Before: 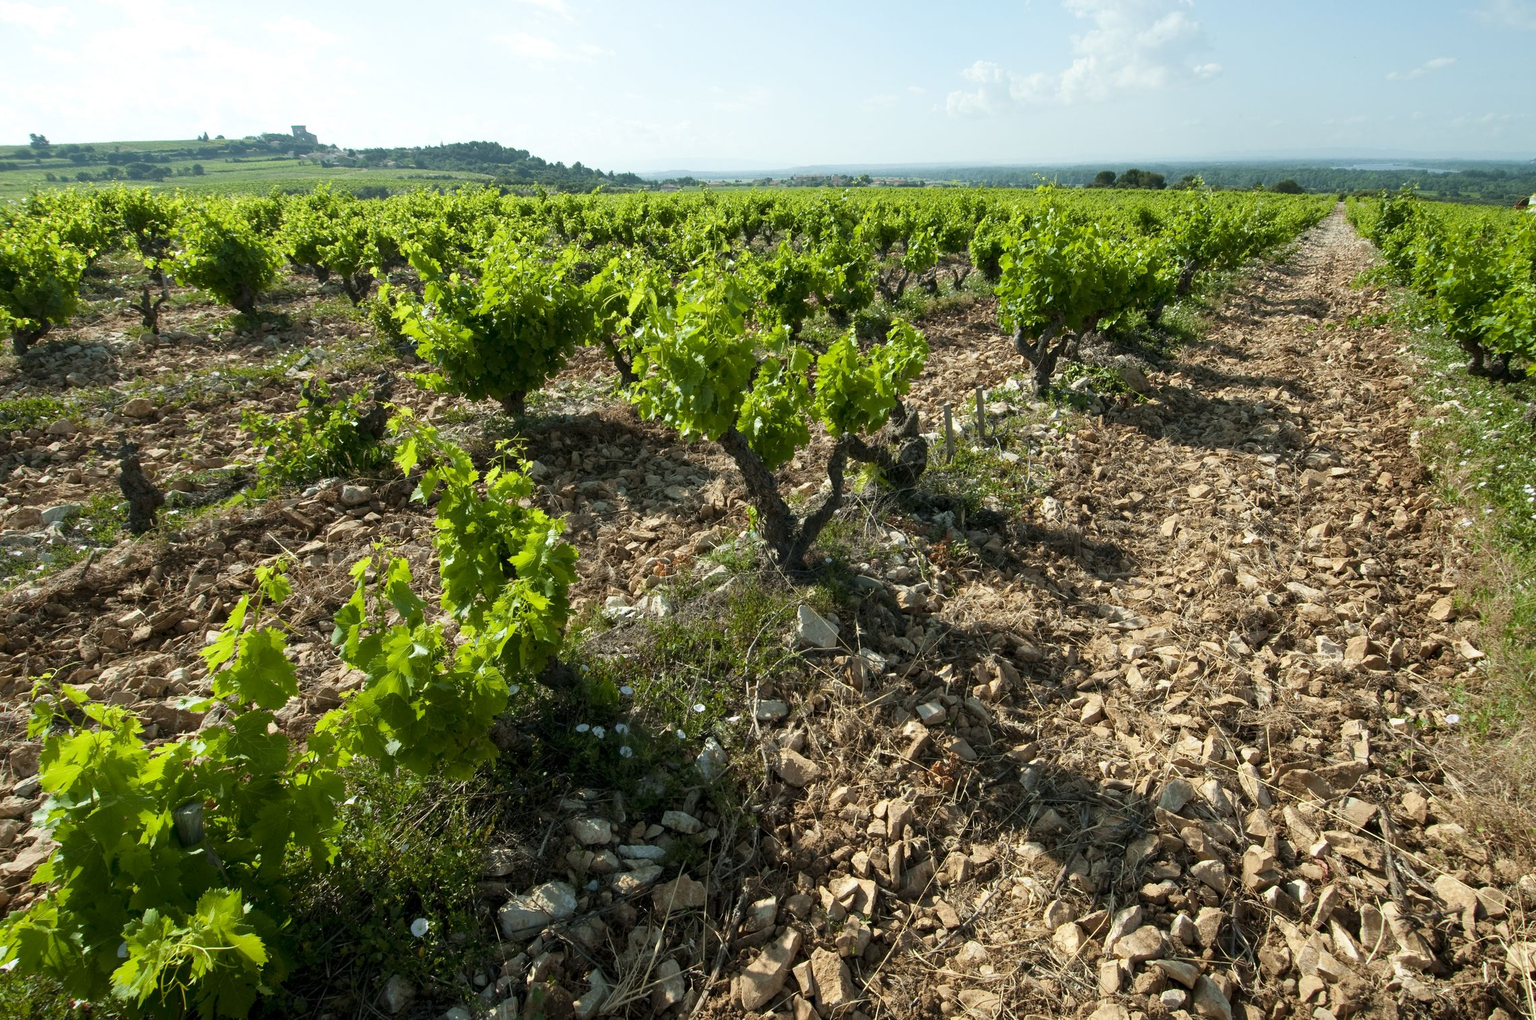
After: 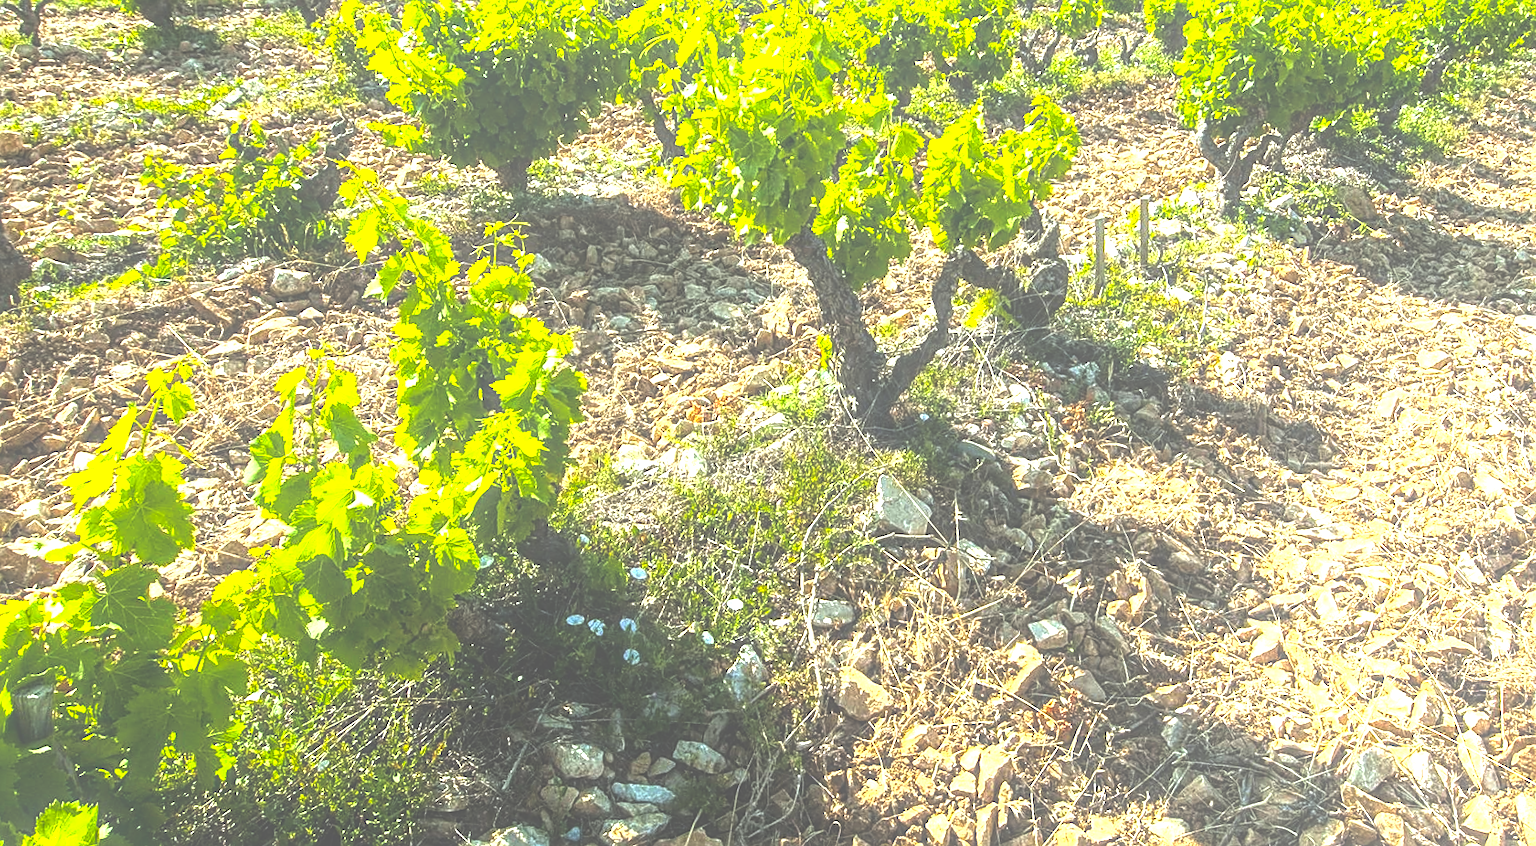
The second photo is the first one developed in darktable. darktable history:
contrast equalizer: y [[0.5, 0.488, 0.462, 0.461, 0.491, 0.5], [0.5 ×6], [0.5 ×6], [0 ×6], [0 ×6]]
rotate and perspective: rotation 4.1°, automatic cropping off
sharpen: on, module defaults
local contrast: highlights 66%, shadows 33%, detail 166%, midtone range 0.2
color balance rgb: perceptual saturation grading › global saturation 25%, perceptual brilliance grading › global brilliance 35%, perceptual brilliance grading › highlights 50%, perceptual brilliance grading › mid-tones 60%, perceptual brilliance grading › shadows 35%, global vibrance 20%
white balance: red 0.982, blue 1.018
exposure: black level correction -0.036, exposure -0.497 EV, compensate highlight preservation false
crop: left 11.123%, top 27.61%, right 18.3%, bottom 17.034%
